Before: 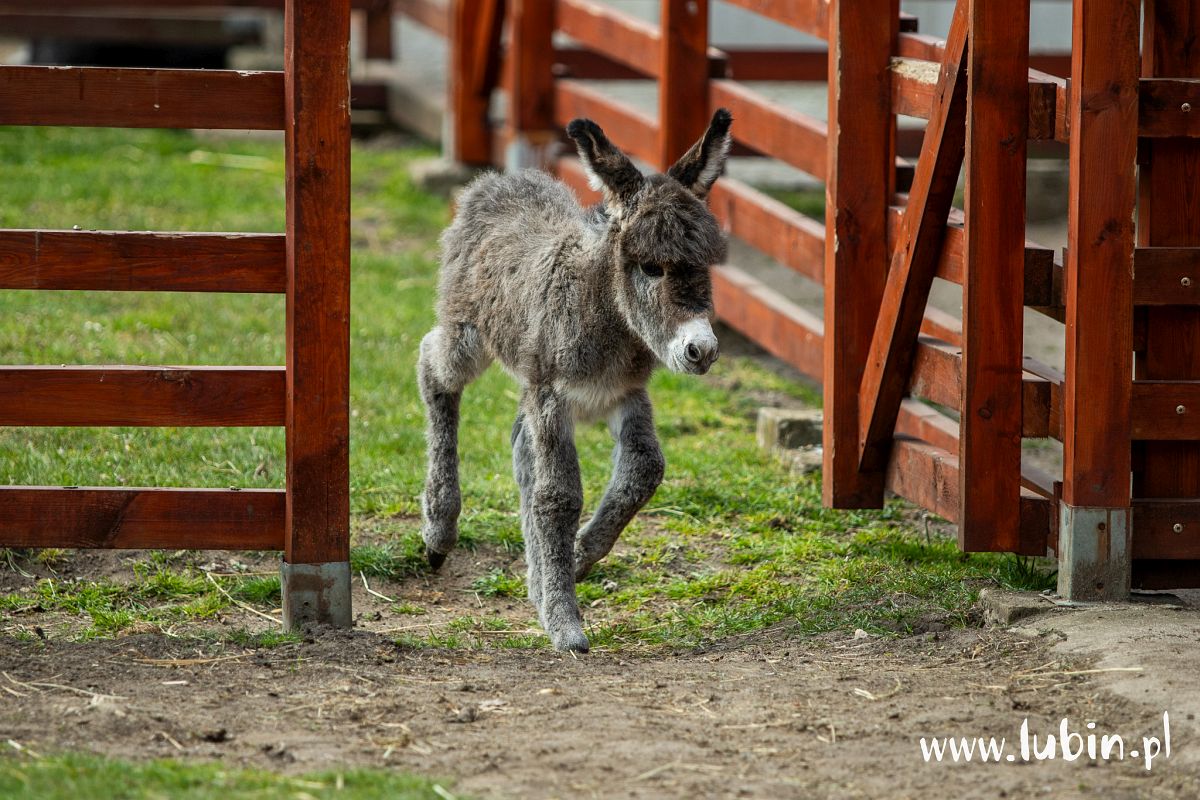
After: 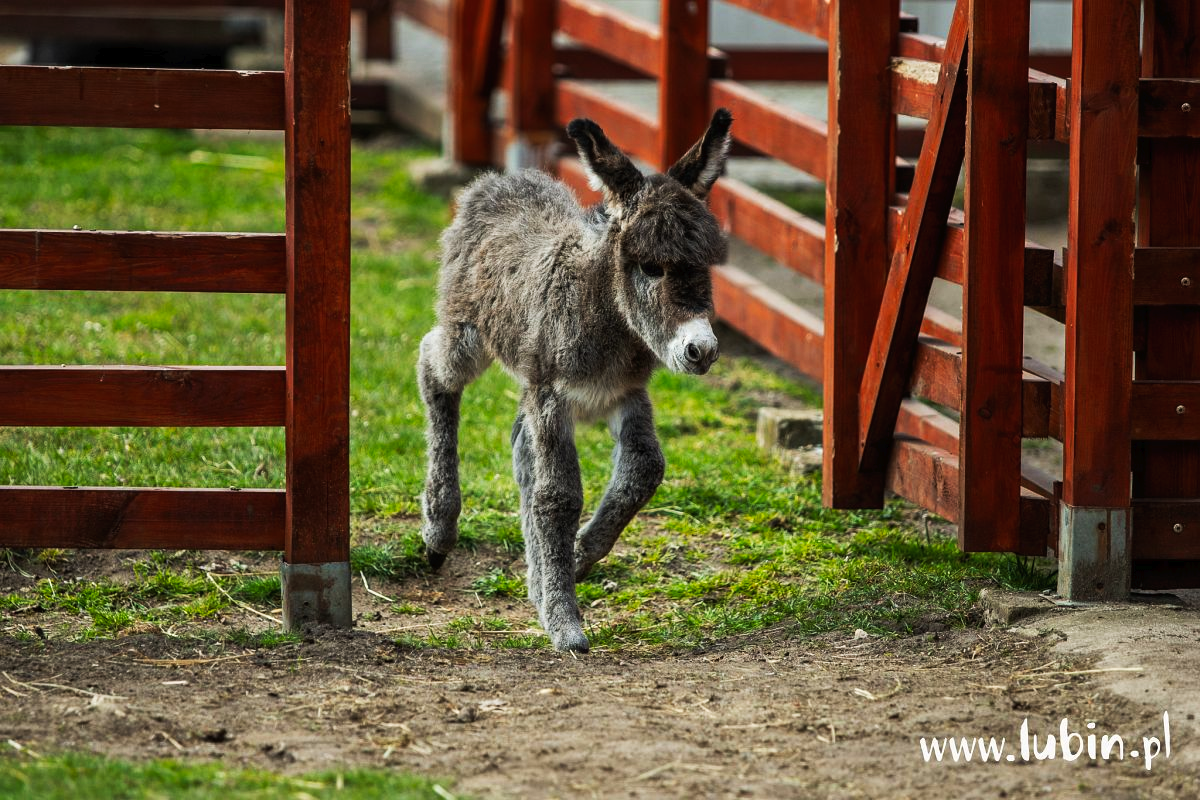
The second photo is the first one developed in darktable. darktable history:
tone curve: curves: ch0 [(0, 0) (0.003, 0.012) (0.011, 0.015) (0.025, 0.02) (0.044, 0.032) (0.069, 0.044) (0.1, 0.063) (0.136, 0.085) (0.177, 0.121) (0.224, 0.159) (0.277, 0.207) (0.335, 0.261) (0.399, 0.328) (0.468, 0.41) (0.543, 0.506) (0.623, 0.609) (0.709, 0.719) (0.801, 0.82) (0.898, 0.907) (1, 1)], preserve colors none
